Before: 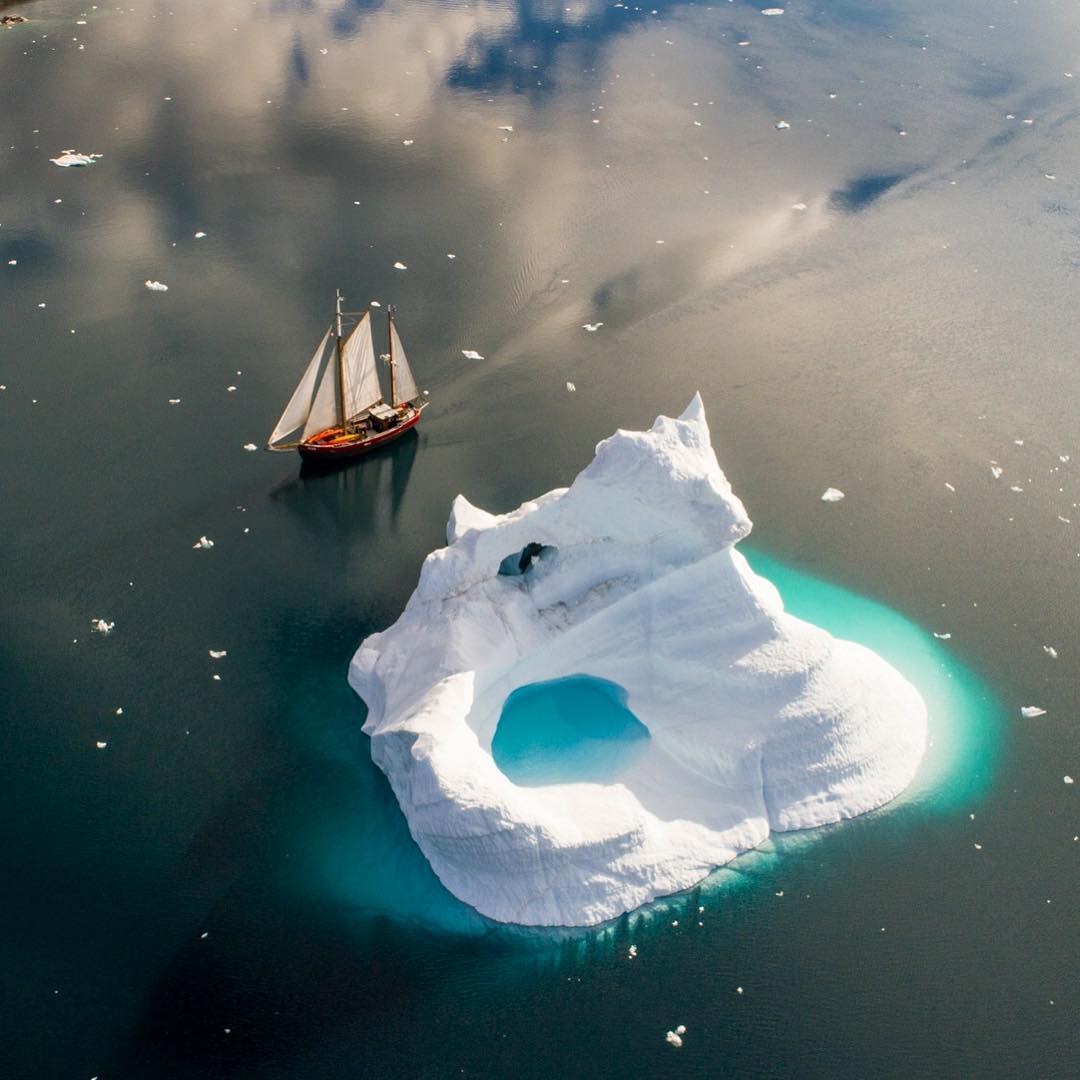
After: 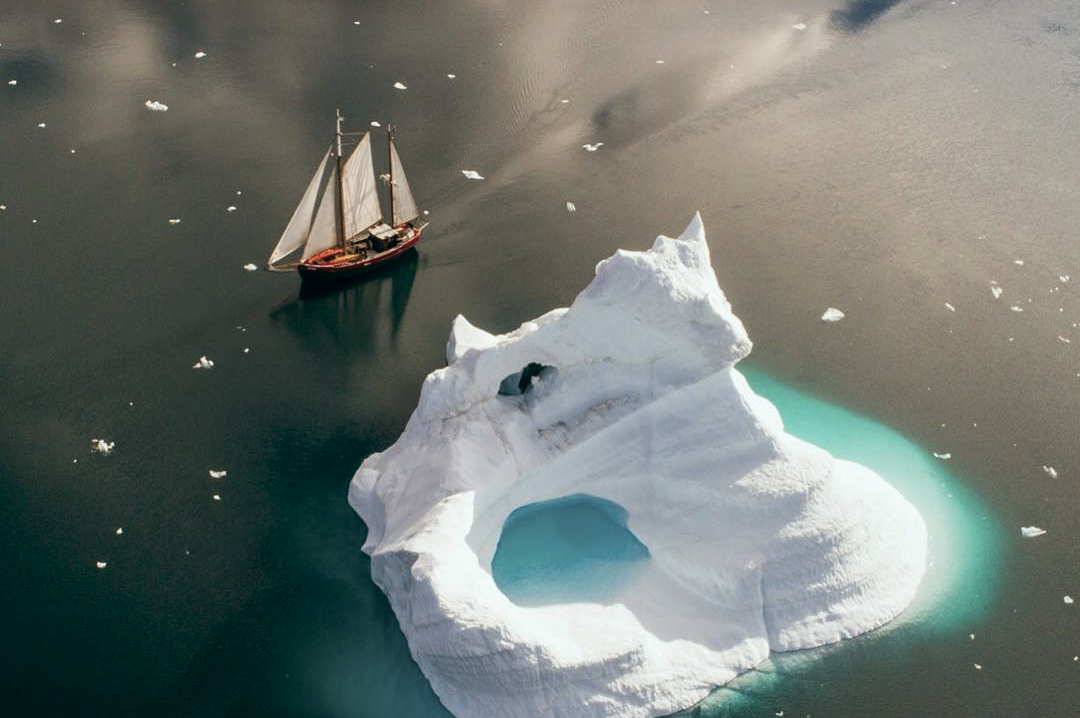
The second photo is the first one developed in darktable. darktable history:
color balance: lift [1, 0.994, 1.002, 1.006], gamma [0.957, 1.081, 1.016, 0.919], gain [0.97, 0.972, 1.01, 1.028], input saturation 91.06%, output saturation 79.8%
crop: top 16.727%, bottom 16.727%
